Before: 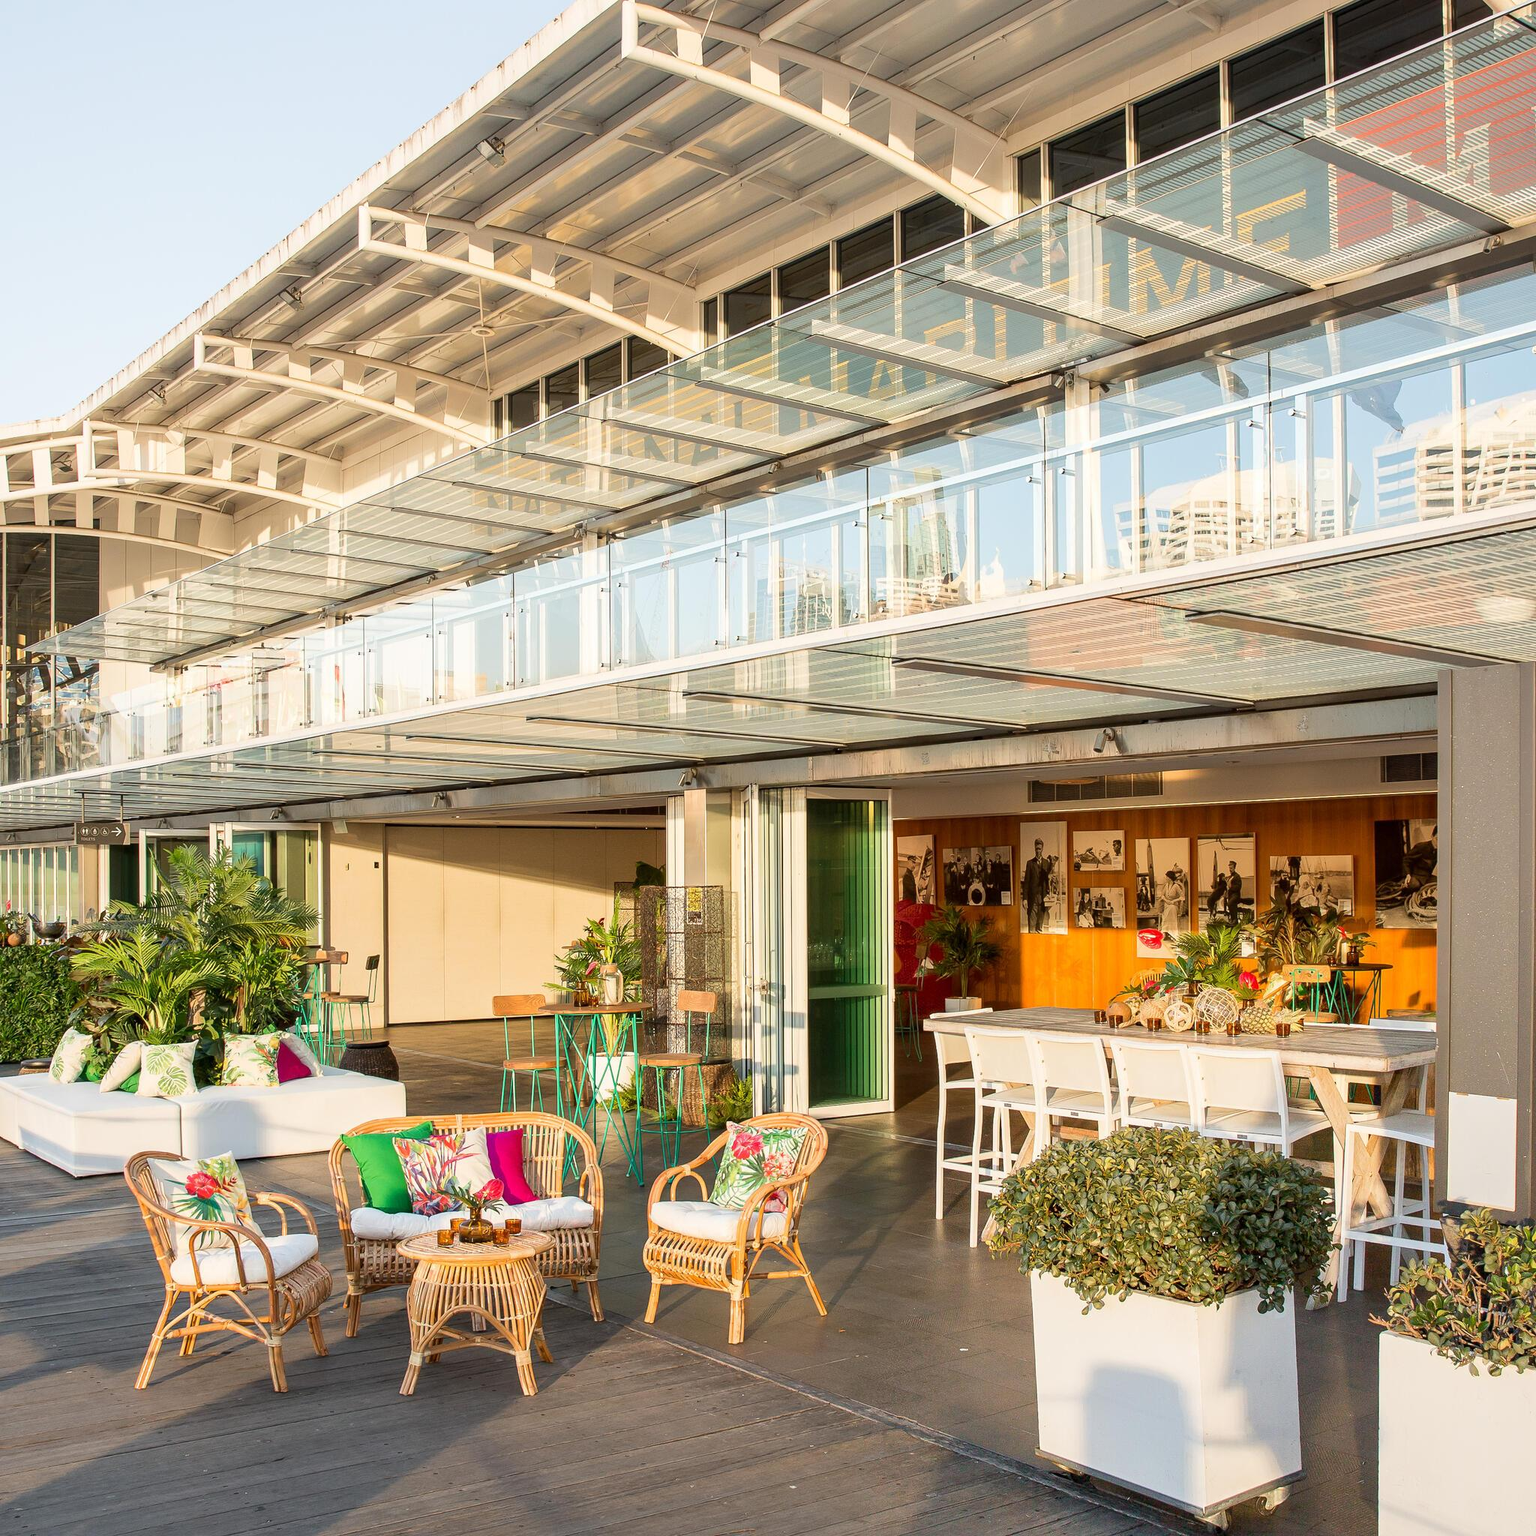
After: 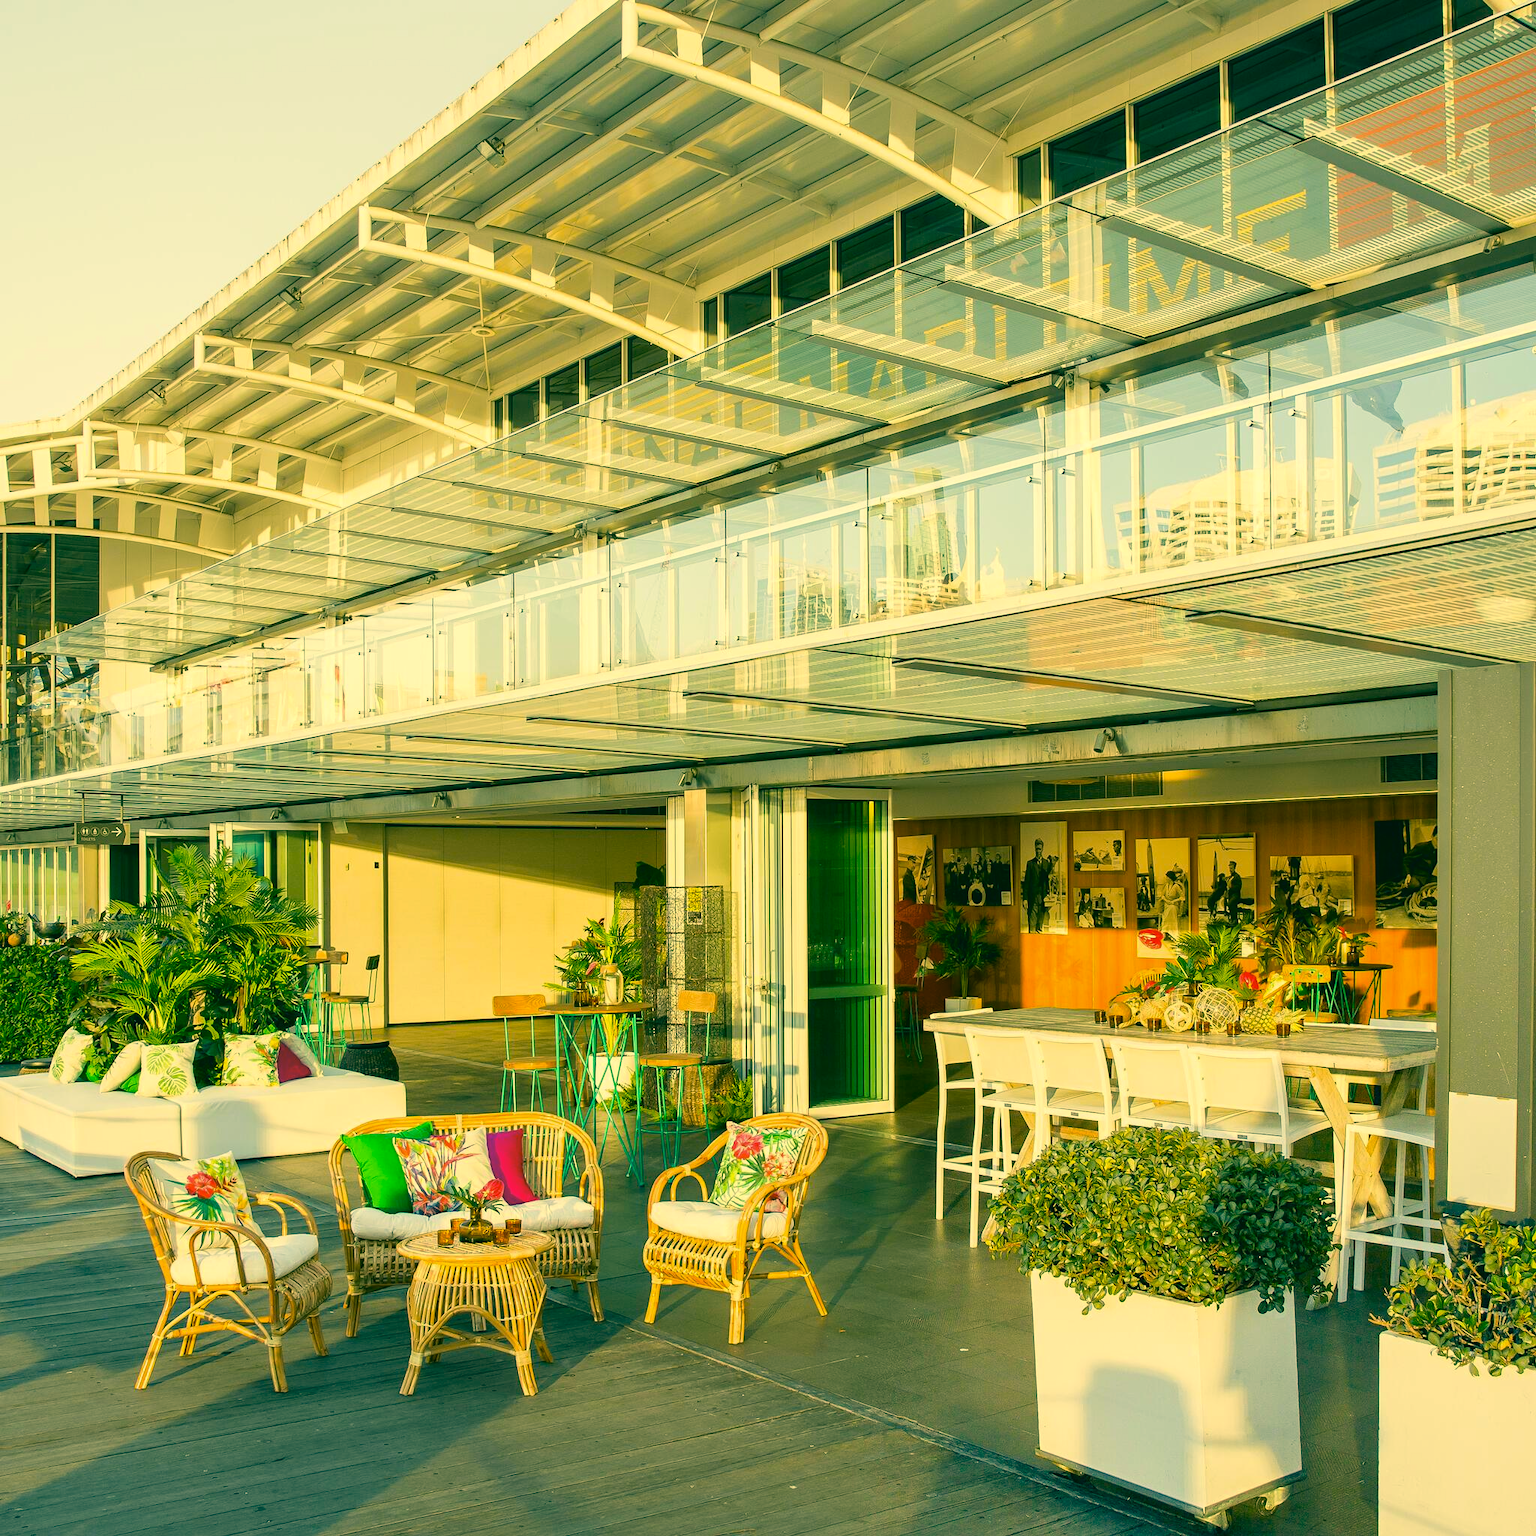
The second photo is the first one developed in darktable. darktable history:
color correction: highlights a* 1.78, highlights b* 34.68, shadows a* -37.35, shadows b* -5.5
contrast brightness saturation: contrast 0.041, saturation 0.161
